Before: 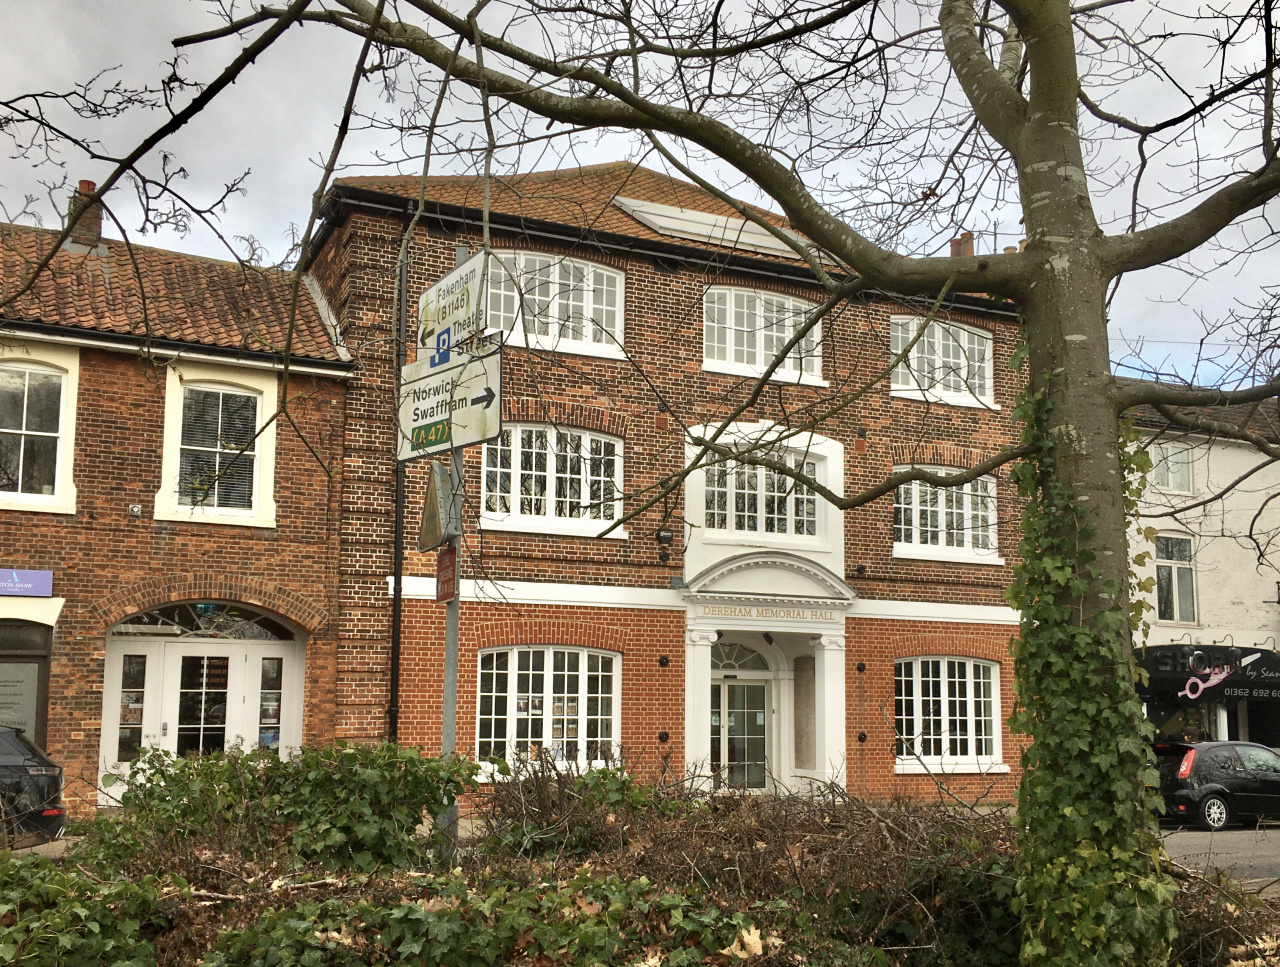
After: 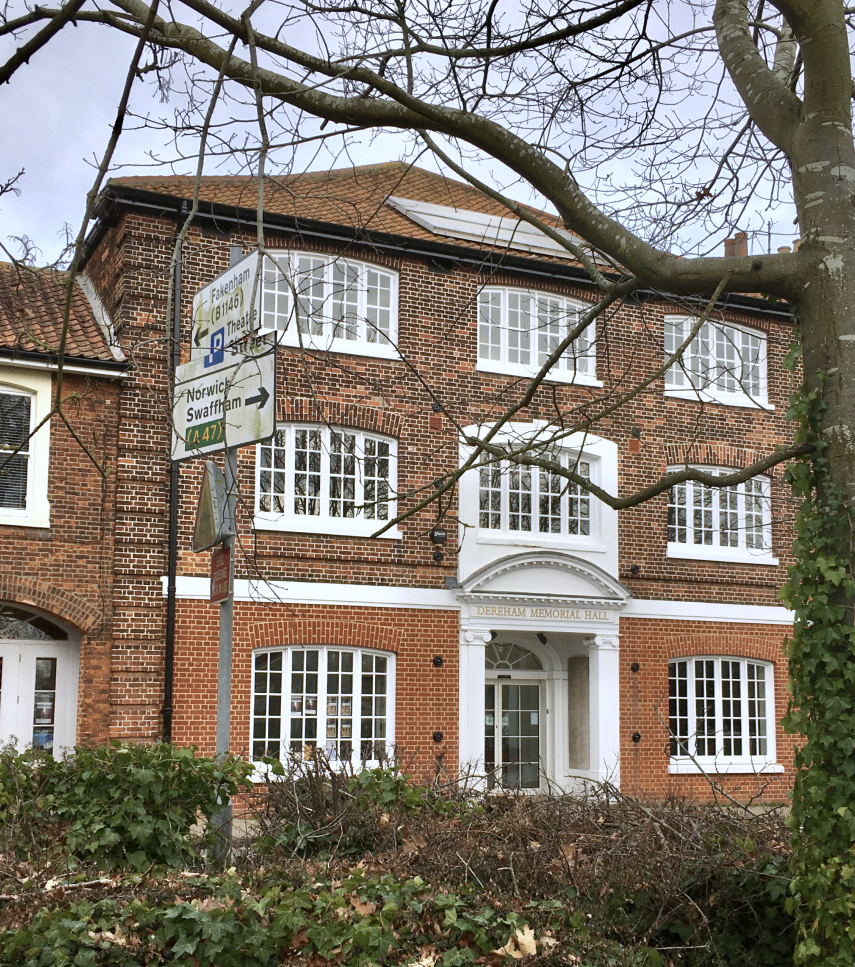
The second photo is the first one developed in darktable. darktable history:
white balance: red 0.967, blue 1.119, emerald 0.756
crop and rotate: left 17.732%, right 15.423%
